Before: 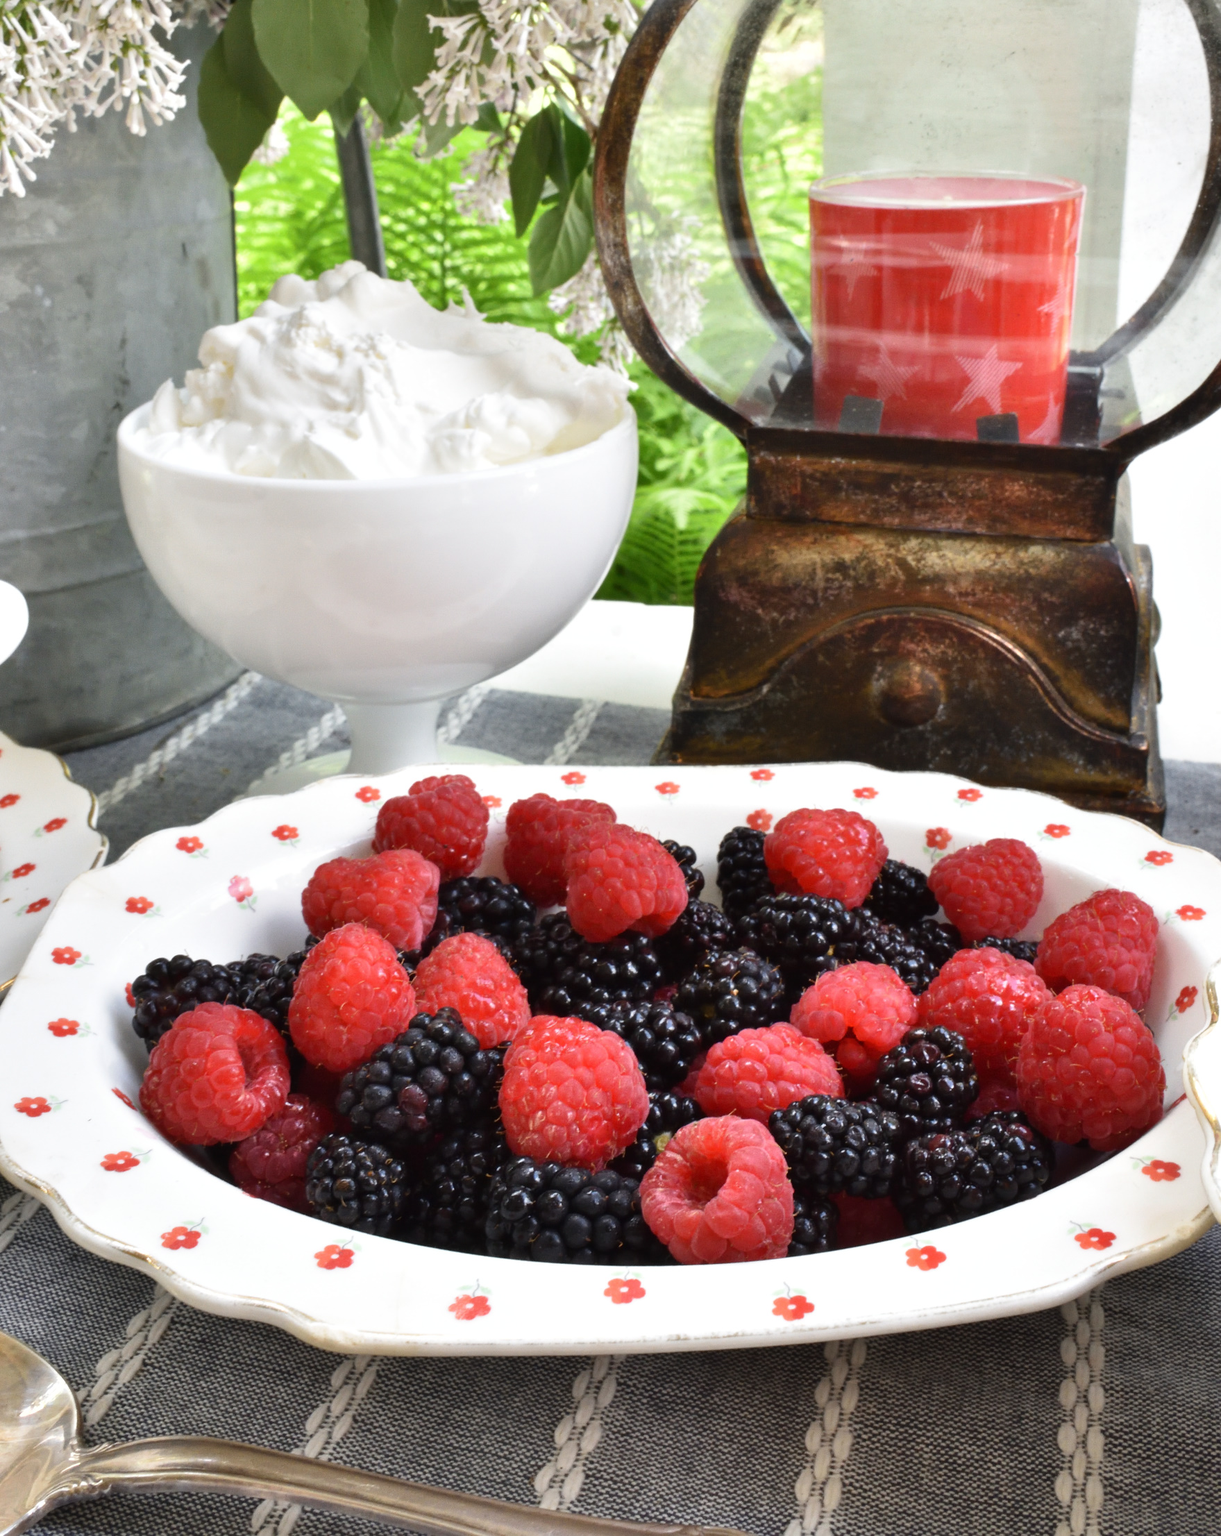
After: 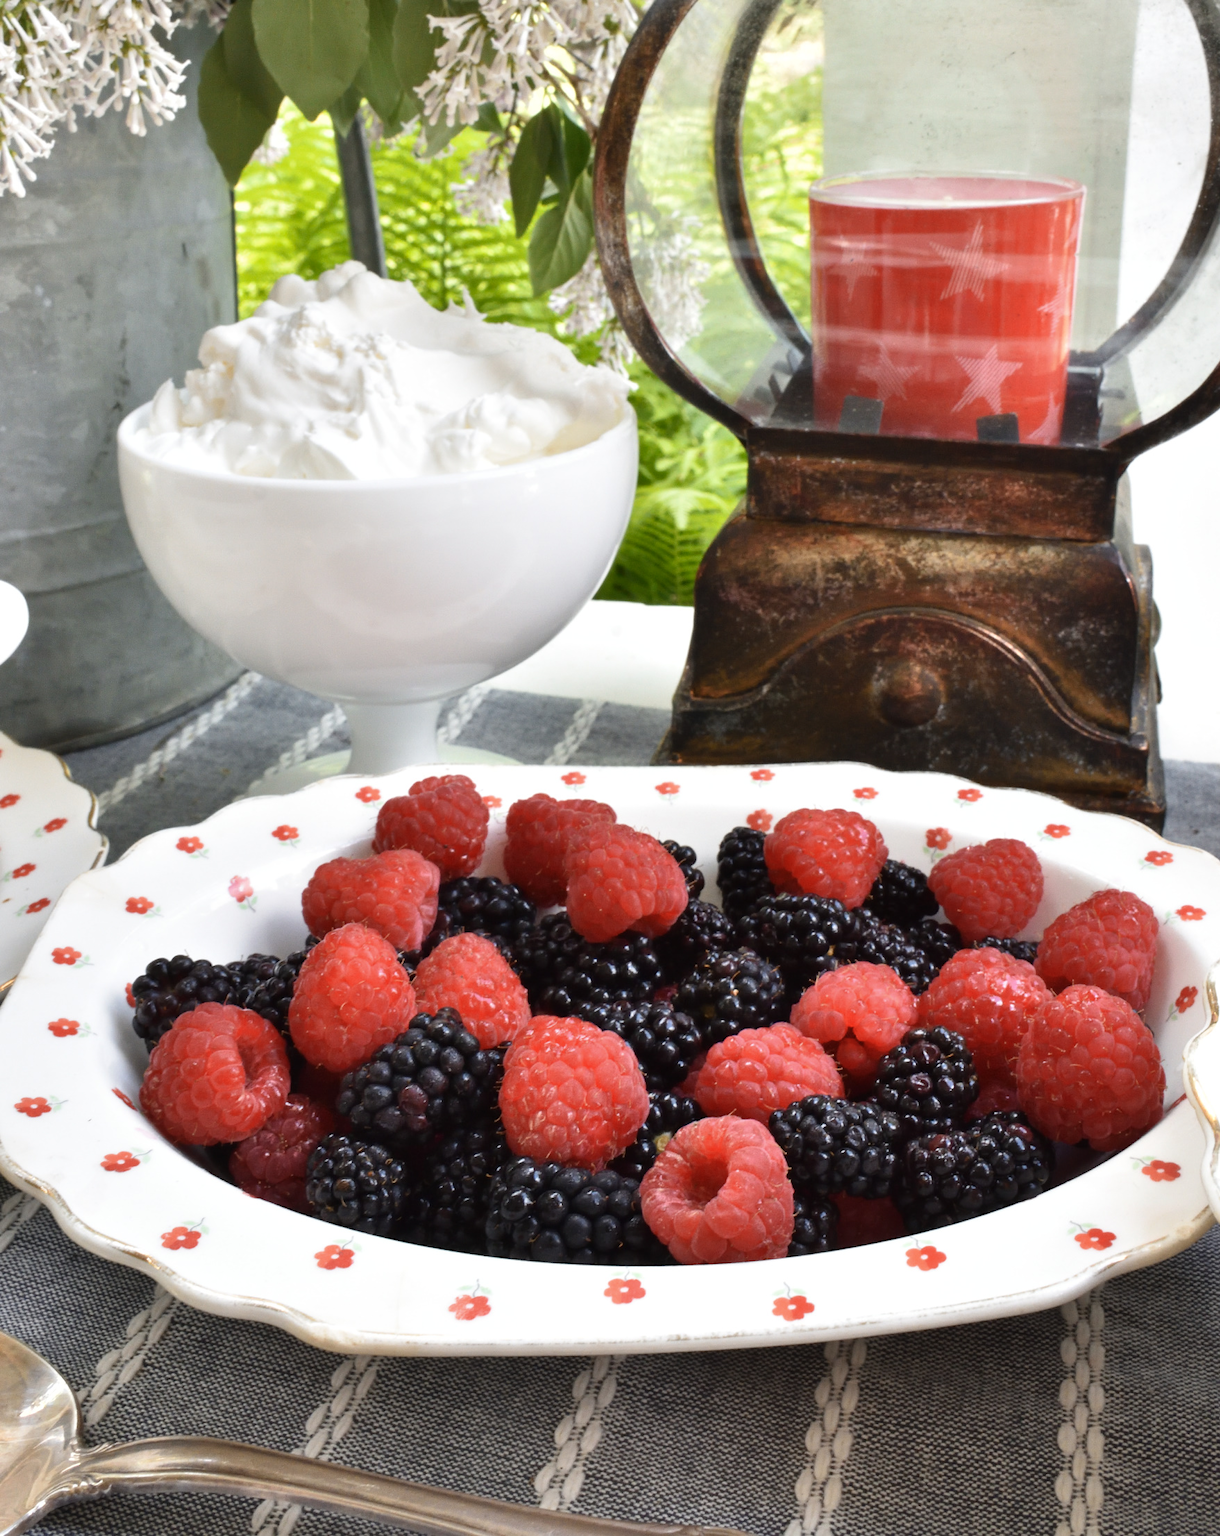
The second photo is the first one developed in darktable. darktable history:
color zones: curves: ch1 [(0, 0.455) (0.063, 0.455) (0.286, 0.495) (0.429, 0.5) (0.571, 0.5) (0.714, 0.5) (0.857, 0.5) (1, 0.455)]; ch2 [(0, 0.532) (0.063, 0.521) (0.233, 0.447) (0.429, 0.489) (0.571, 0.5) (0.714, 0.5) (0.857, 0.5) (1, 0.532)]
